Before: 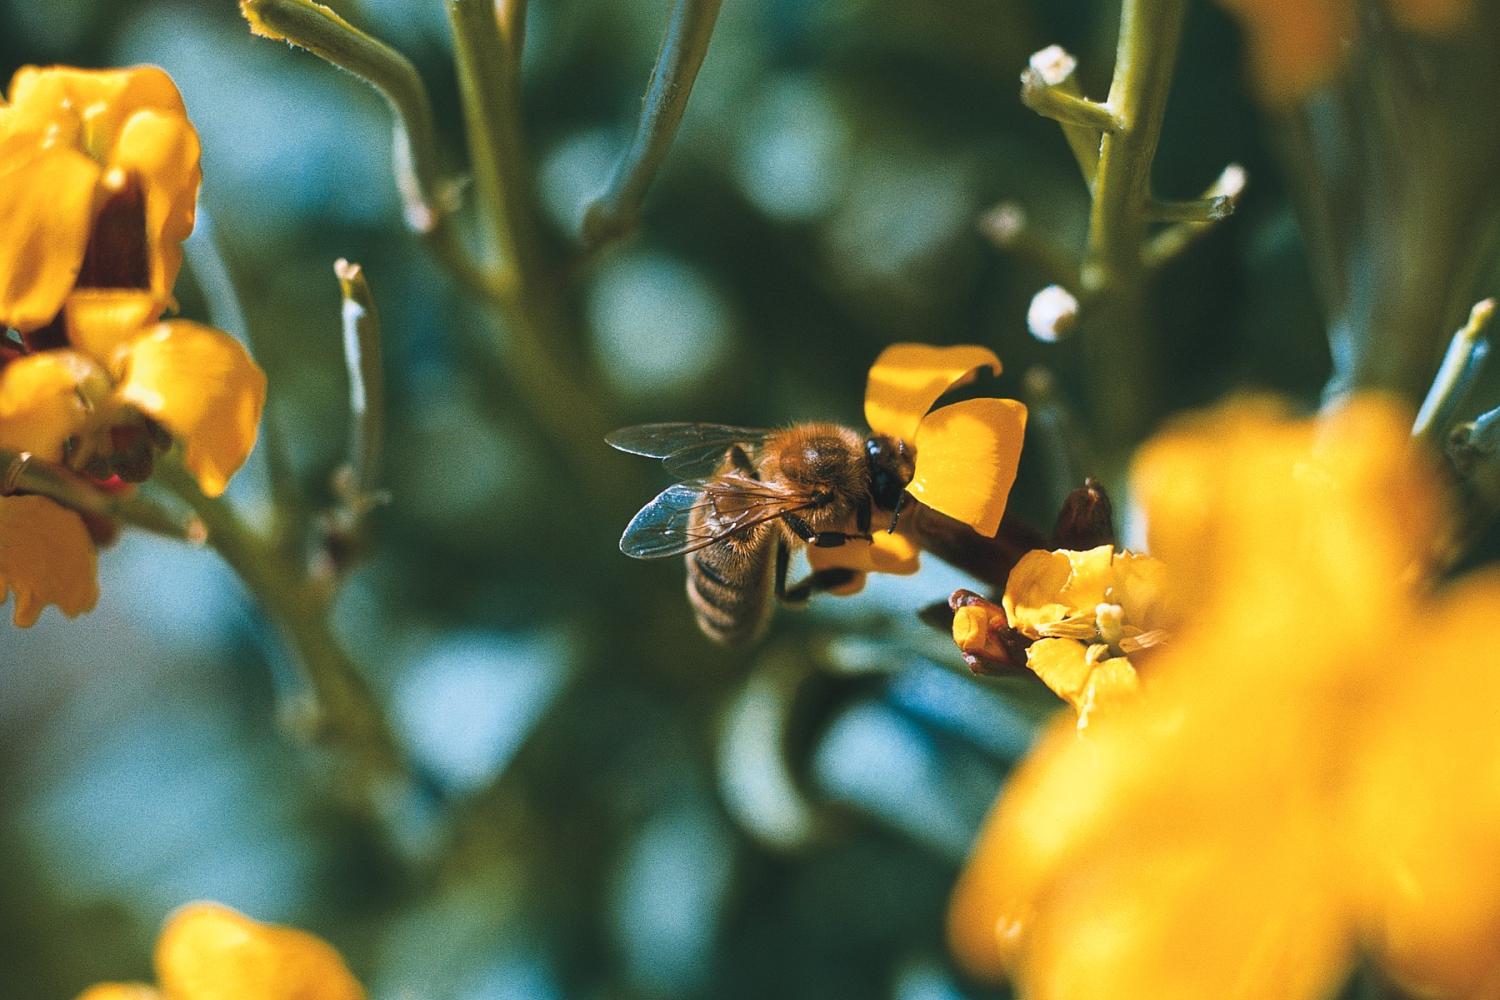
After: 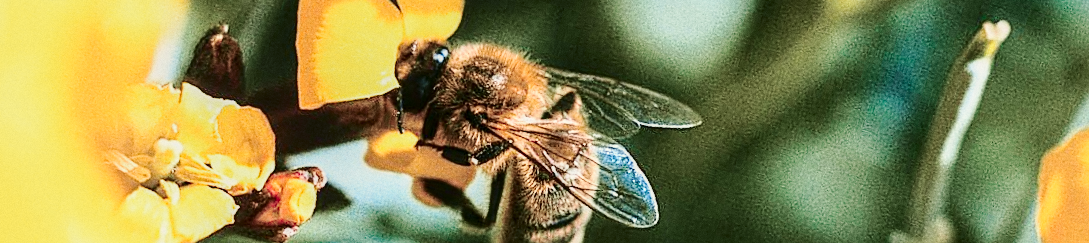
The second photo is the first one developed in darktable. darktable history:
crop and rotate: angle 16.12°, top 30.835%, bottom 35.653%
tone curve: curves: ch0 [(0, 0) (0.049, 0.01) (0.154, 0.081) (0.491, 0.56) (0.739, 0.794) (0.992, 0.937)]; ch1 [(0, 0) (0.172, 0.123) (0.317, 0.272) (0.401, 0.422) (0.499, 0.497) (0.531, 0.54) (0.615, 0.603) (0.741, 0.783) (1, 1)]; ch2 [(0, 0) (0.411, 0.424) (0.462, 0.483) (0.544, 0.56) (0.686, 0.638) (1, 1)], color space Lab, independent channels, preserve colors none
white balance: red 0.978, blue 0.999
grain: coarseness 0.09 ISO
base curve: curves: ch0 [(0, 0) (0.028, 0.03) (0.121, 0.232) (0.46, 0.748) (0.859, 0.968) (1, 1)], preserve colors none
sharpen: on, module defaults
local contrast: detail 130%
